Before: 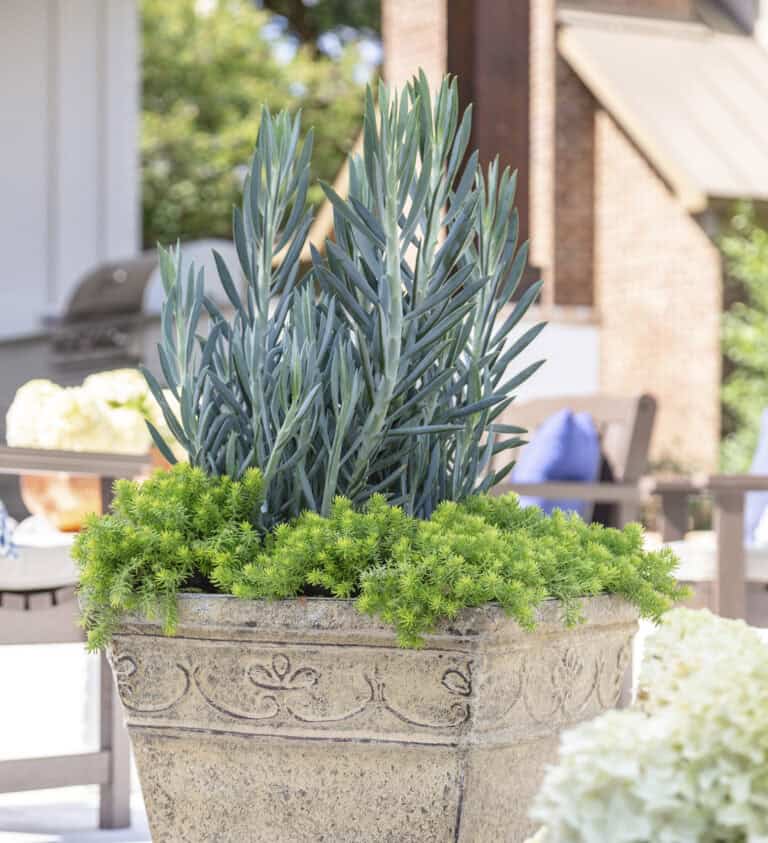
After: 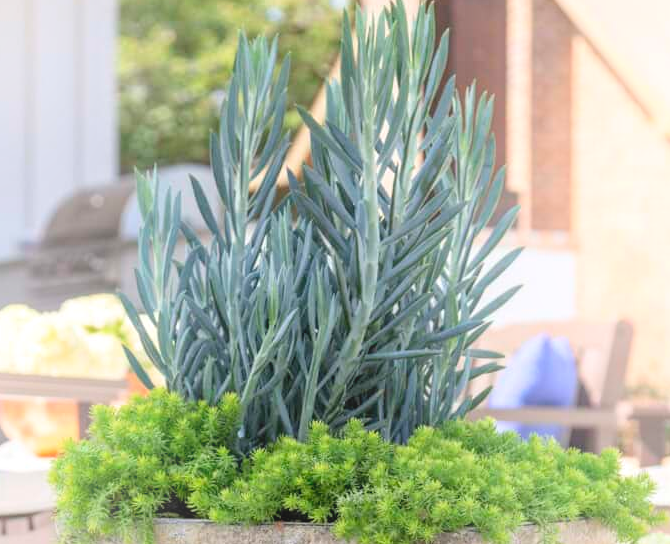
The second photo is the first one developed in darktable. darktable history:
crop: left 3.015%, top 8.969%, right 9.647%, bottom 26.457%
levels: levels [0.026, 0.507, 0.987]
bloom: threshold 82.5%, strength 16.25%
